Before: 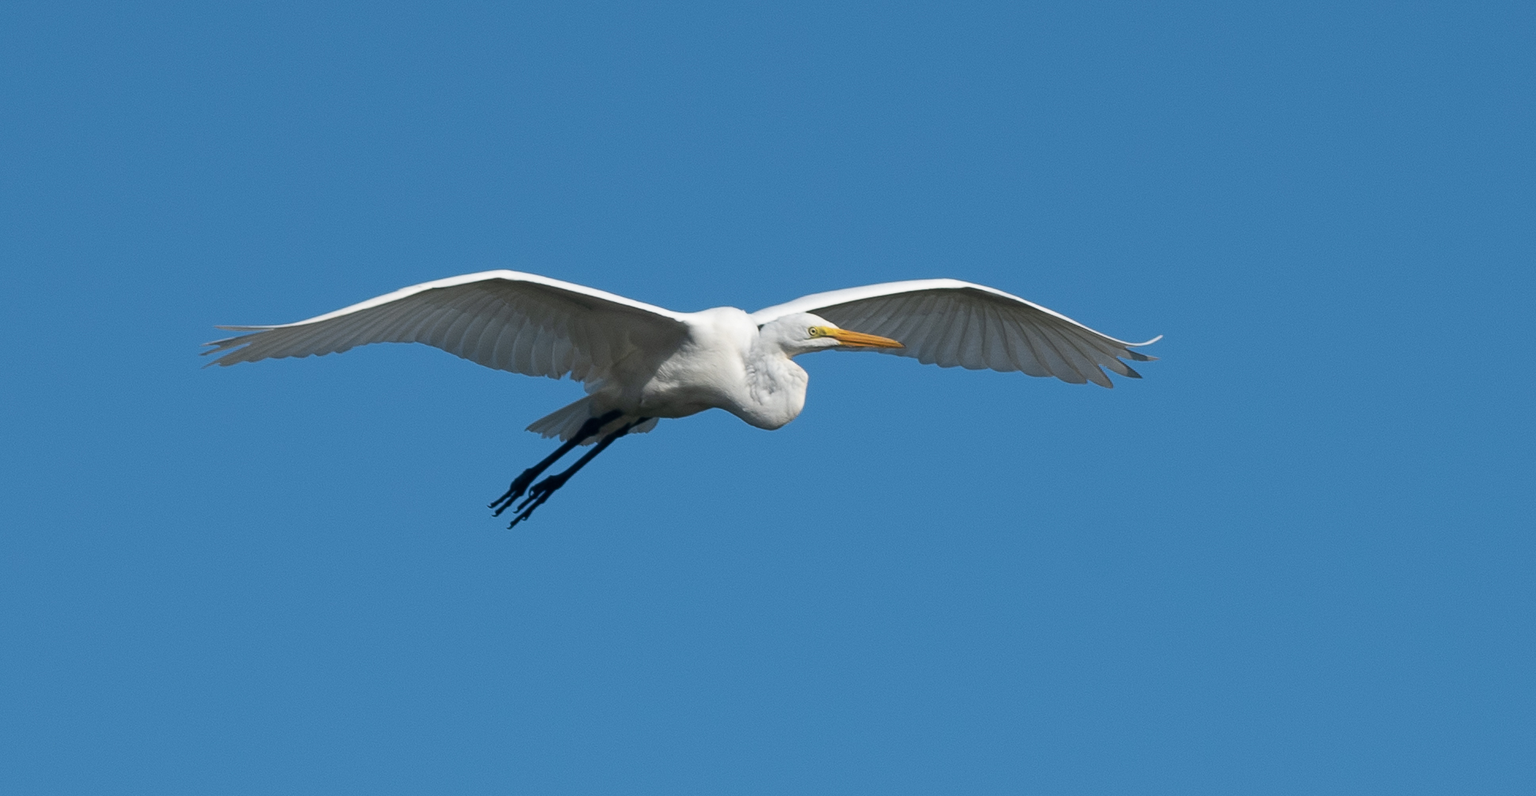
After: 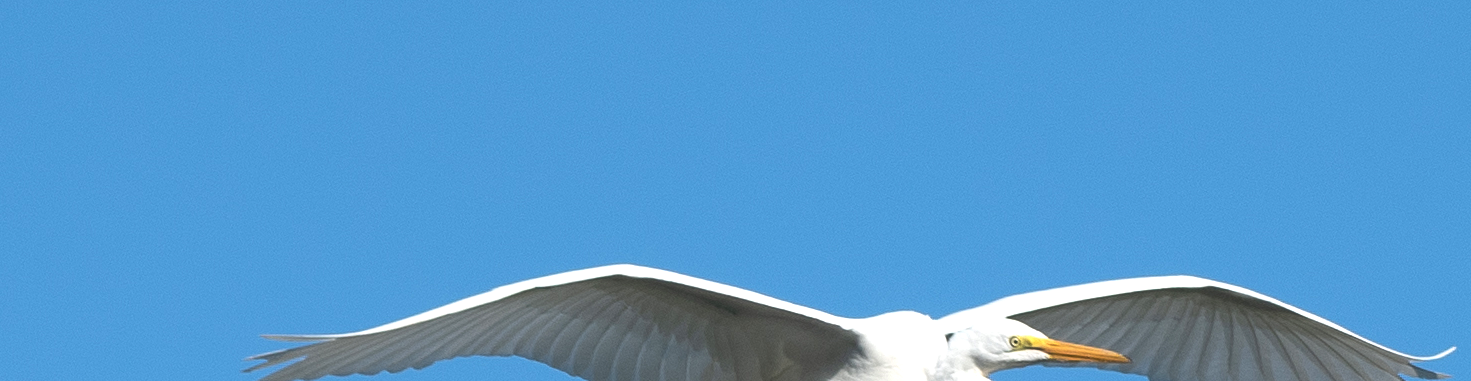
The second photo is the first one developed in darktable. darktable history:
tone equalizer: -8 EV -0.715 EV, -7 EV -0.731 EV, -6 EV -0.573 EV, -5 EV -0.369 EV, -3 EV 0.37 EV, -2 EV 0.6 EV, -1 EV 0.699 EV, +0 EV 0.777 EV, smoothing diameter 24.9%, edges refinement/feathering 13.3, preserve details guided filter
crop: left 0.568%, top 7.641%, right 23.465%, bottom 54.344%
